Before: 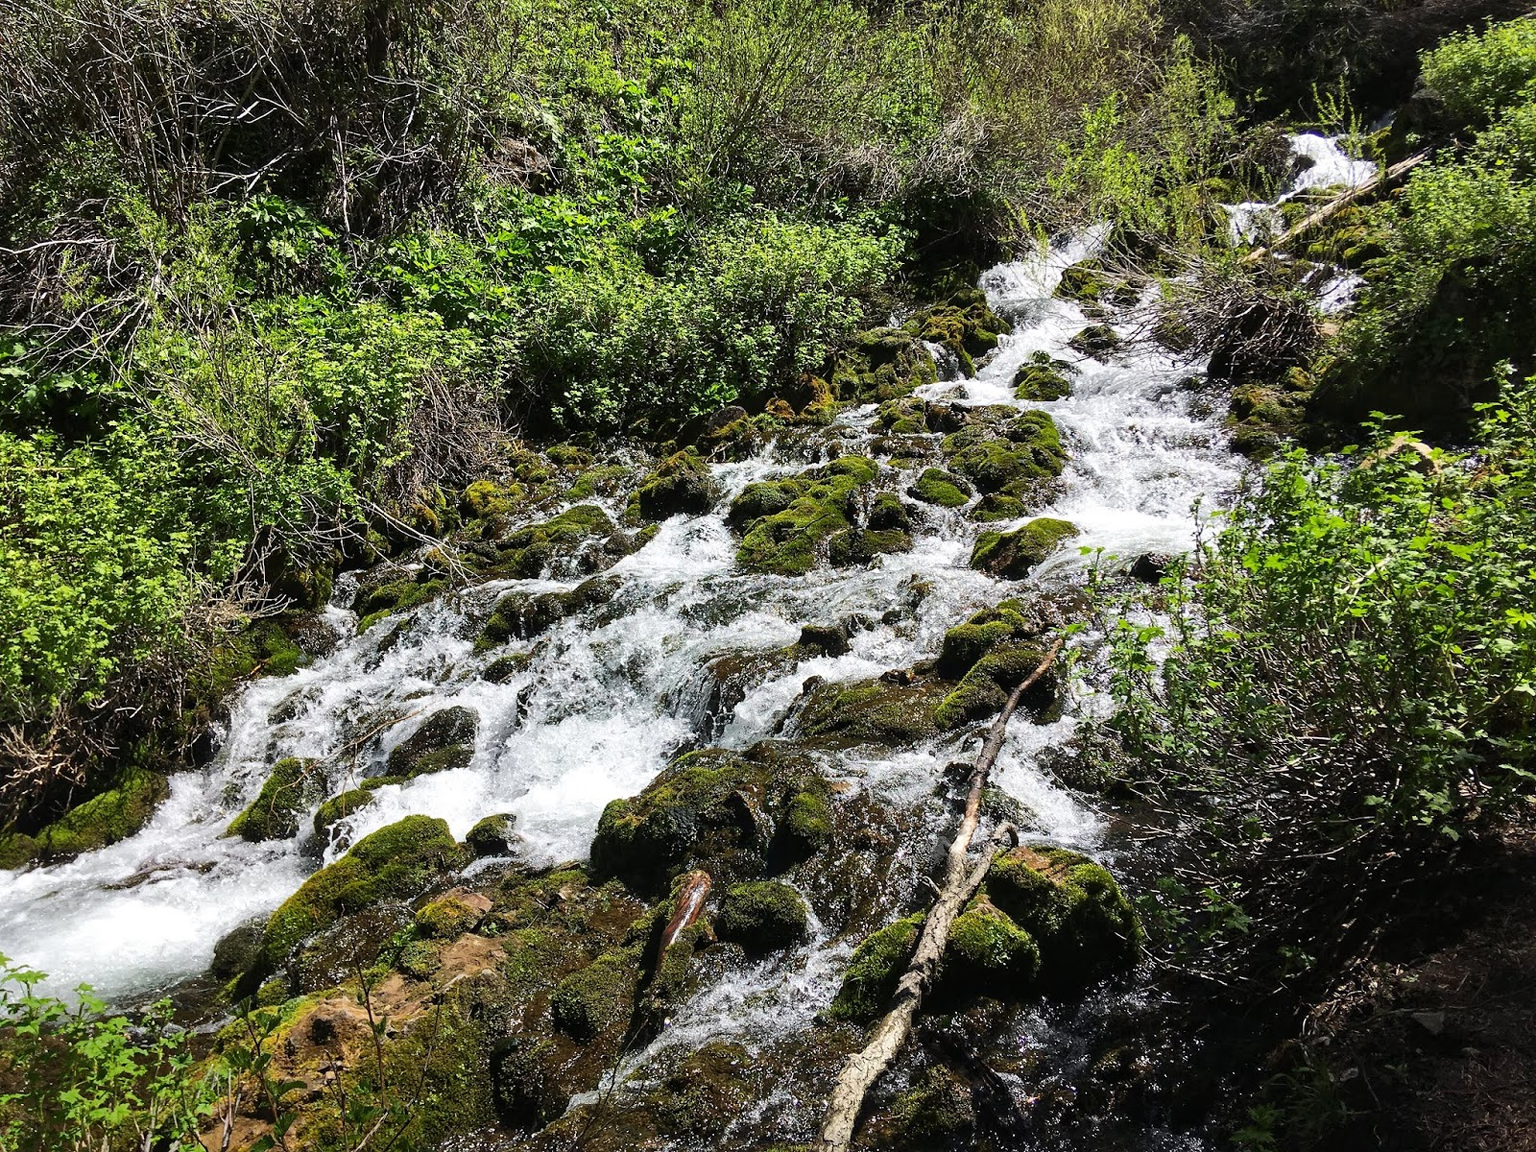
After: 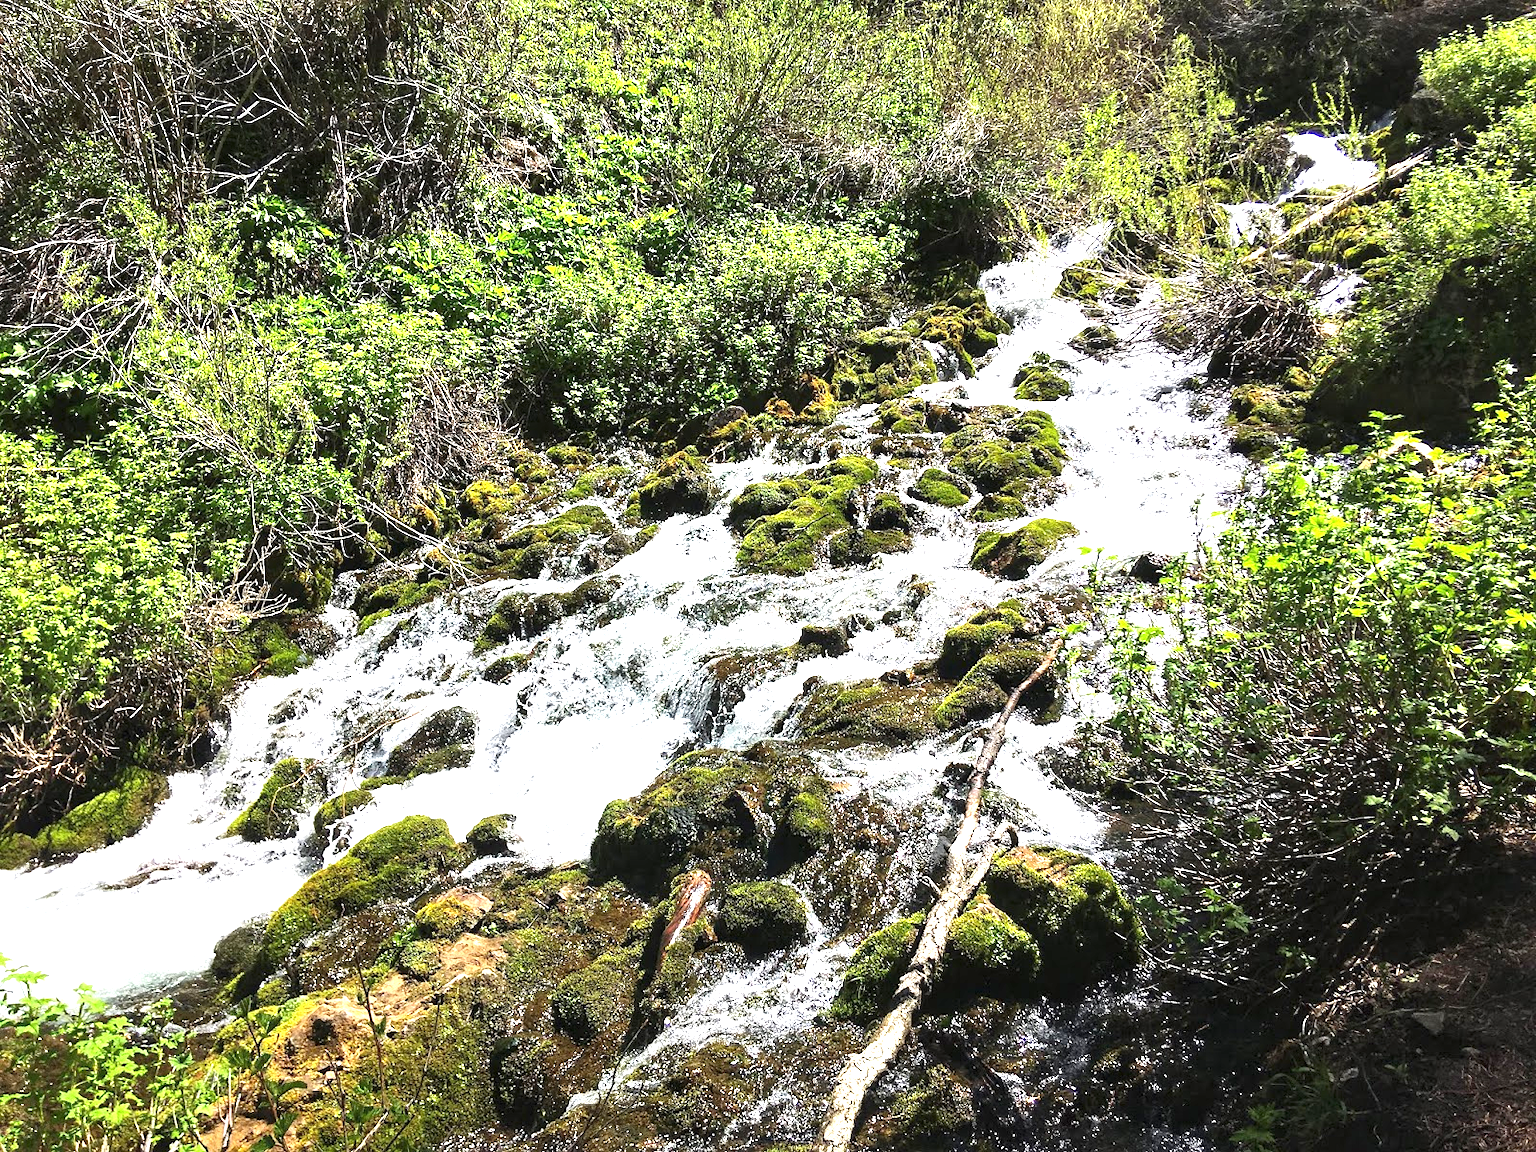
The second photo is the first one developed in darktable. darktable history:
exposure: black level correction 0, exposure 1.454 EV, compensate highlight preservation false
